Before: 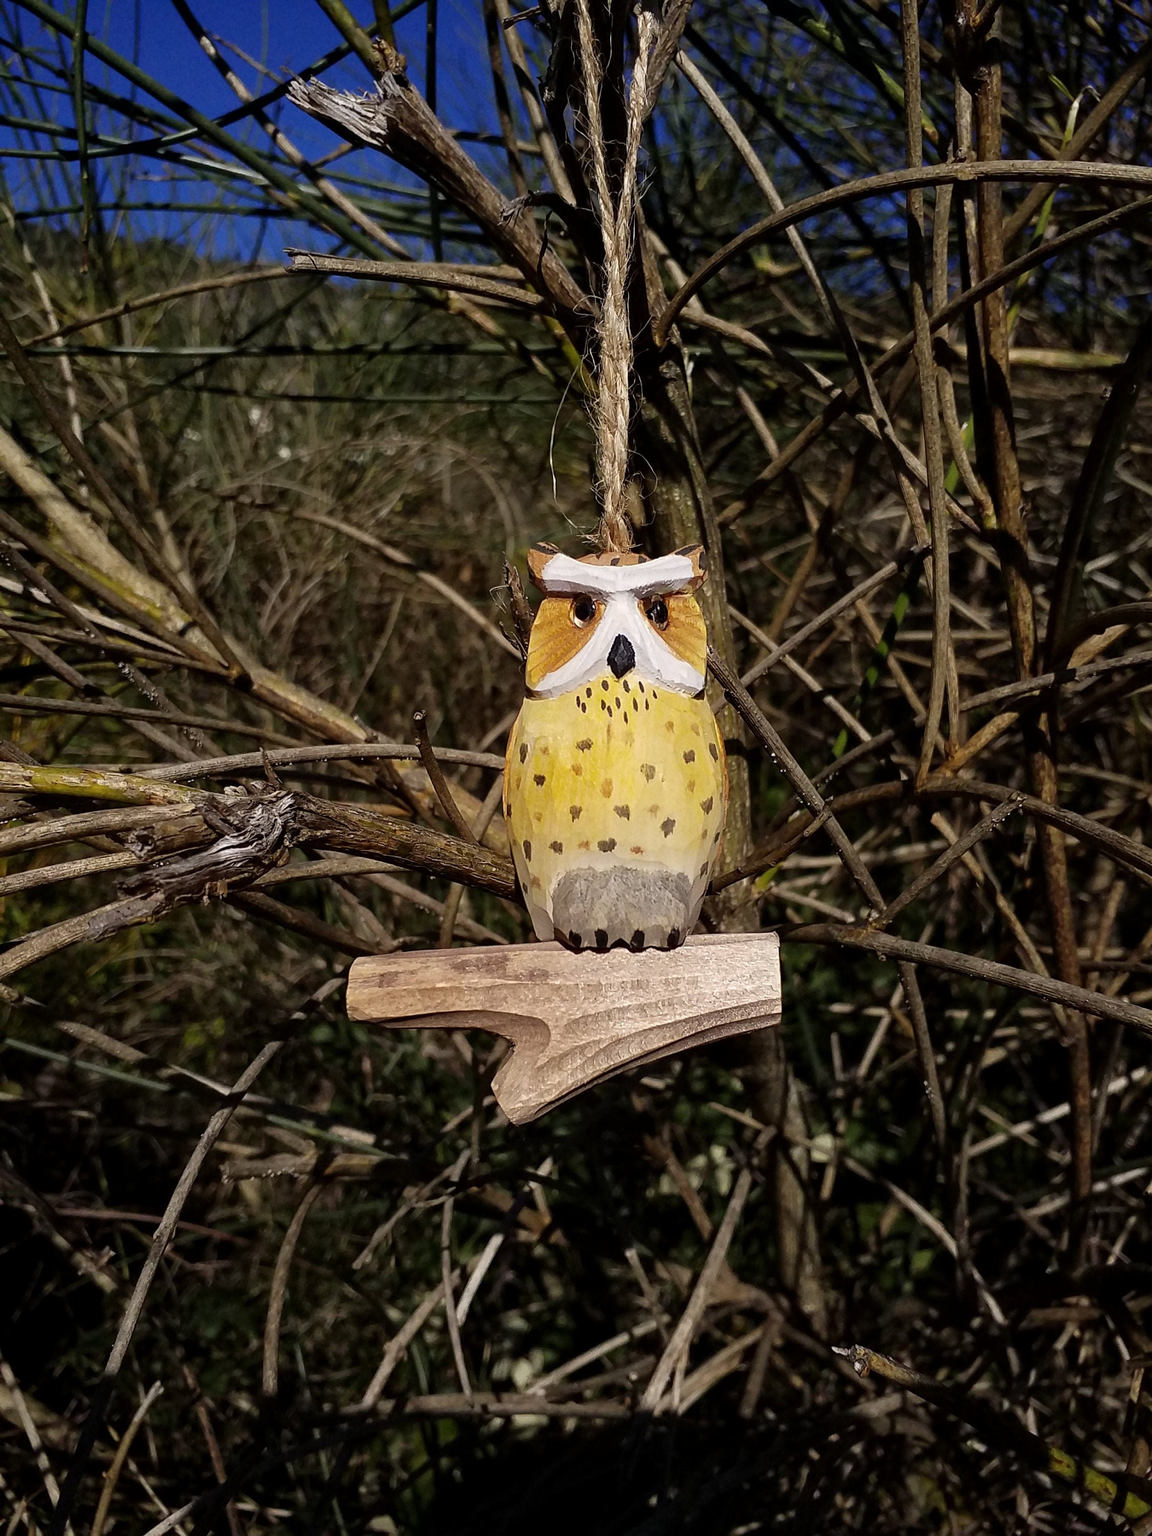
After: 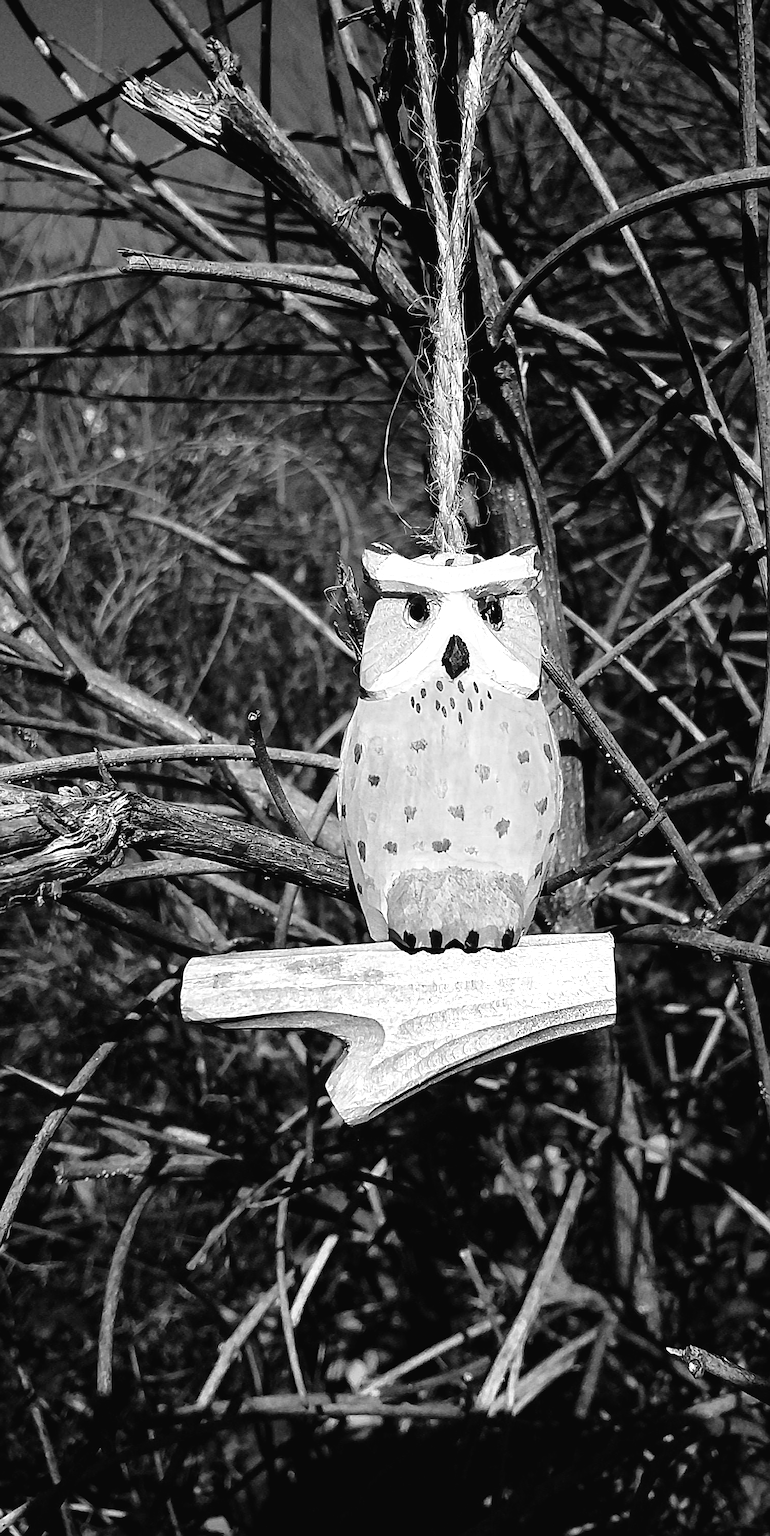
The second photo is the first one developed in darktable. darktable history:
sharpen: on, module defaults
color zones: curves: ch0 [(0.004, 0.588) (0.116, 0.636) (0.259, 0.476) (0.423, 0.464) (0.75, 0.5)]; ch1 [(0, 0) (0.143, 0) (0.286, 0) (0.429, 0) (0.571, 0) (0.714, 0) (0.857, 0)], mix 101.05%
exposure: black level correction 0.001, exposure 0.498 EV, compensate highlight preservation false
crop and rotate: left 14.423%, right 18.728%
tone curve: curves: ch0 [(0, 0.021) (0.049, 0.044) (0.152, 0.14) (0.328, 0.377) (0.473, 0.543) (0.641, 0.705) (0.85, 0.894) (1, 0.969)]; ch1 [(0, 0) (0.302, 0.331) (0.433, 0.432) (0.472, 0.47) (0.502, 0.503) (0.527, 0.516) (0.564, 0.573) (0.614, 0.626) (0.677, 0.701) (0.859, 0.885) (1, 1)]; ch2 [(0, 0) (0.33, 0.301) (0.447, 0.44) (0.487, 0.496) (0.502, 0.516) (0.535, 0.563) (0.565, 0.597) (0.608, 0.641) (1, 1)], color space Lab, linked channels, preserve colors none
